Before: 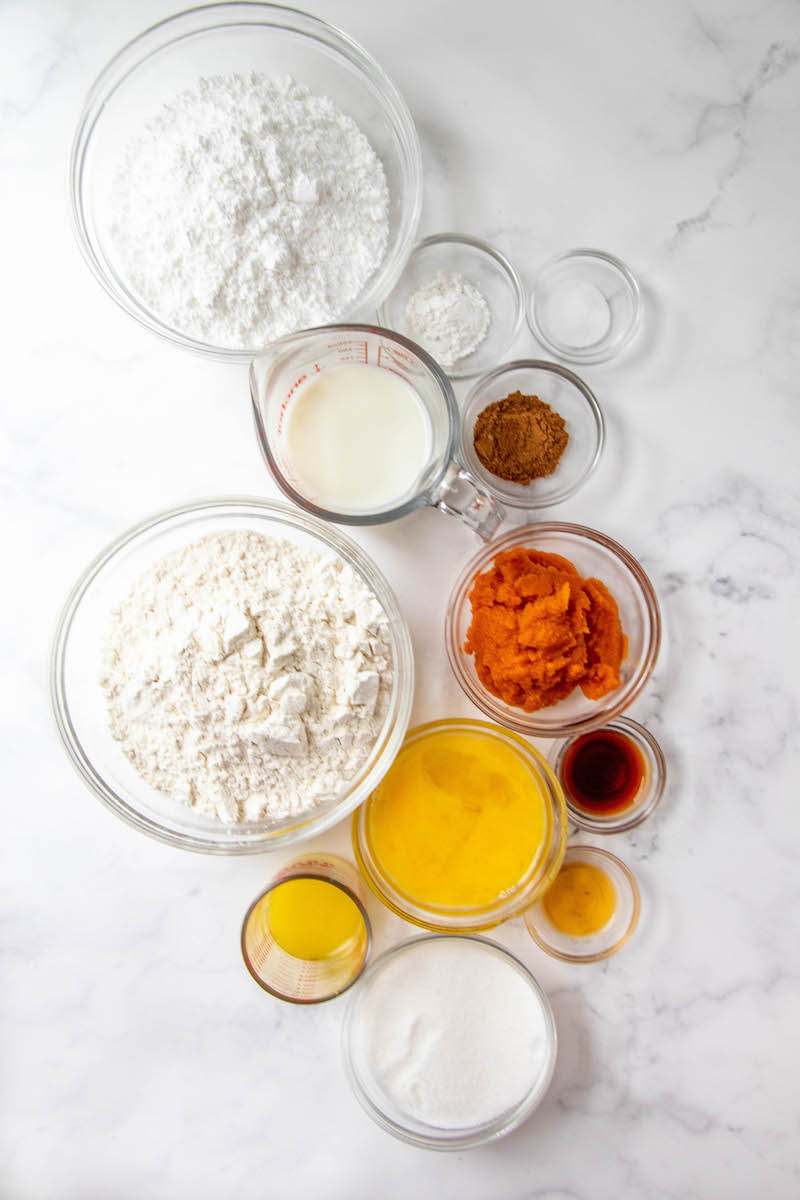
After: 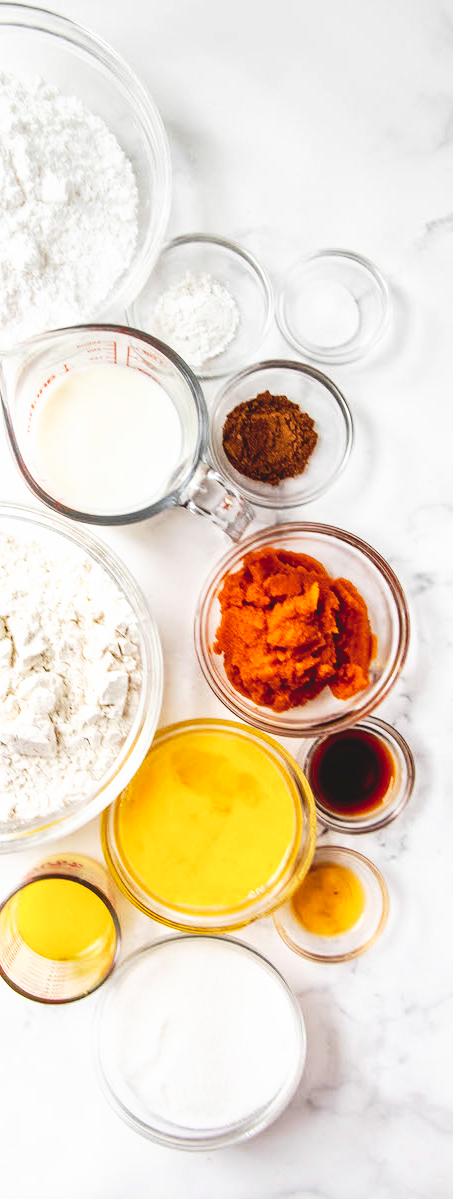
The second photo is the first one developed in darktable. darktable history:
tone curve: curves: ch0 [(0, 0) (0.003, 0.082) (0.011, 0.082) (0.025, 0.088) (0.044, 0.088) (0.069, 0.093) (0.1, 0.101) (0.136, 0.109) (0.177, 0.129) (0.224, 0.155) (0.277, 0.214) (0.335, 0.289) (0.399, 0.378) (0.468, 0.476) (0.543, 0.589) (0.623, 0.713) (0.709, 0.826) (0.801, 0.908) (0.898, 0.98) (1, 1)], preserve colors none
crop: left 31.458%, top 0%, right 11.876%
contrast brightness saturation: contrast 0.11, saturation -0.17
